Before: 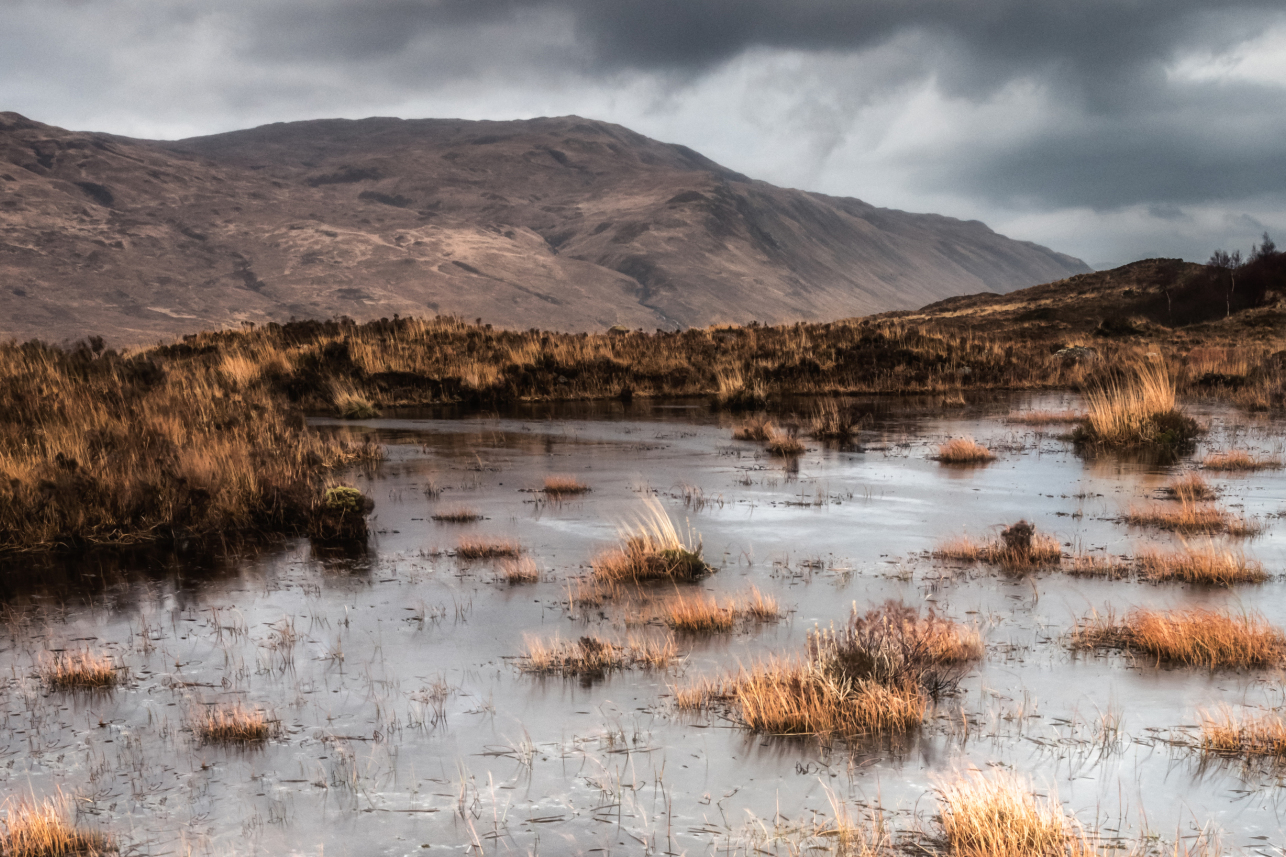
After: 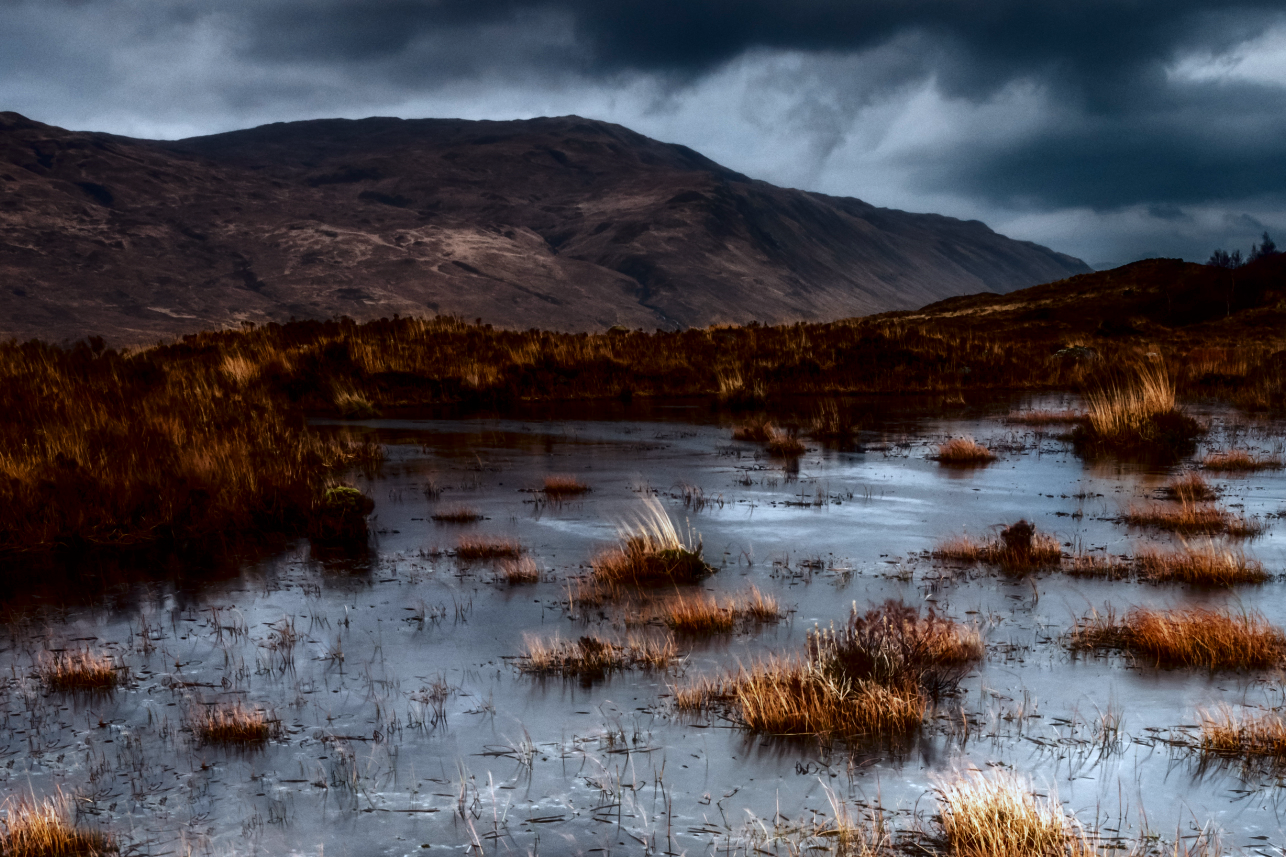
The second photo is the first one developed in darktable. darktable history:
color calibration: illuminant custom, x 0.368, y 0.373, temperature 4330.32 K
contrast brightness saturation: contrast 0.09, brightness -0.59, saturation 0.17
